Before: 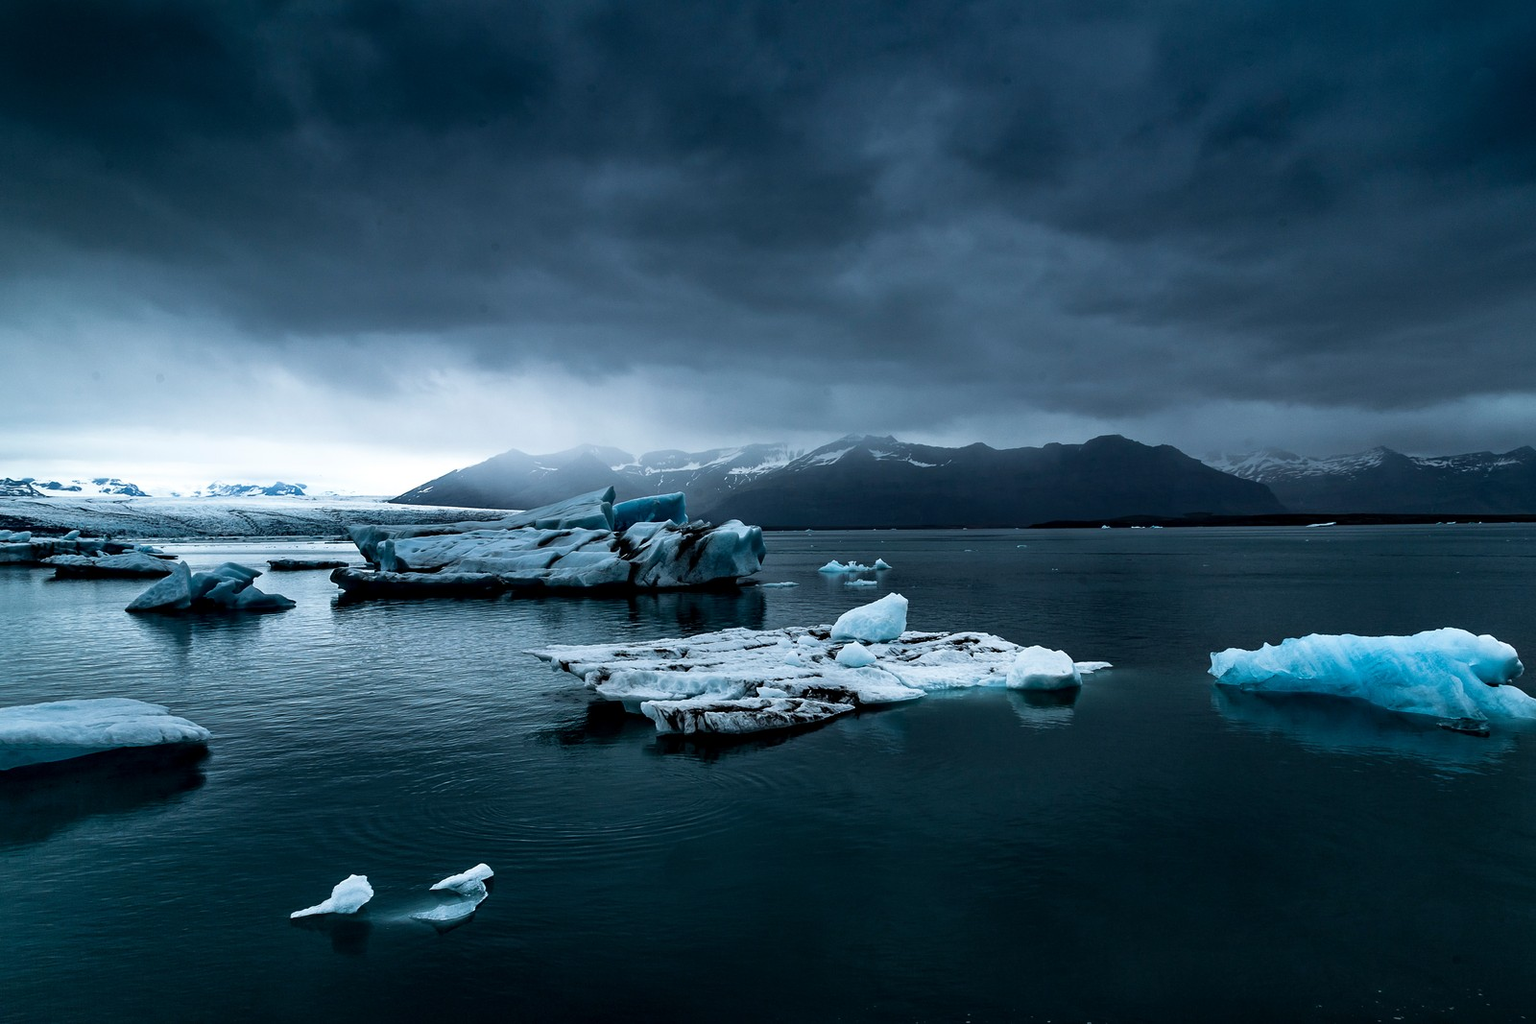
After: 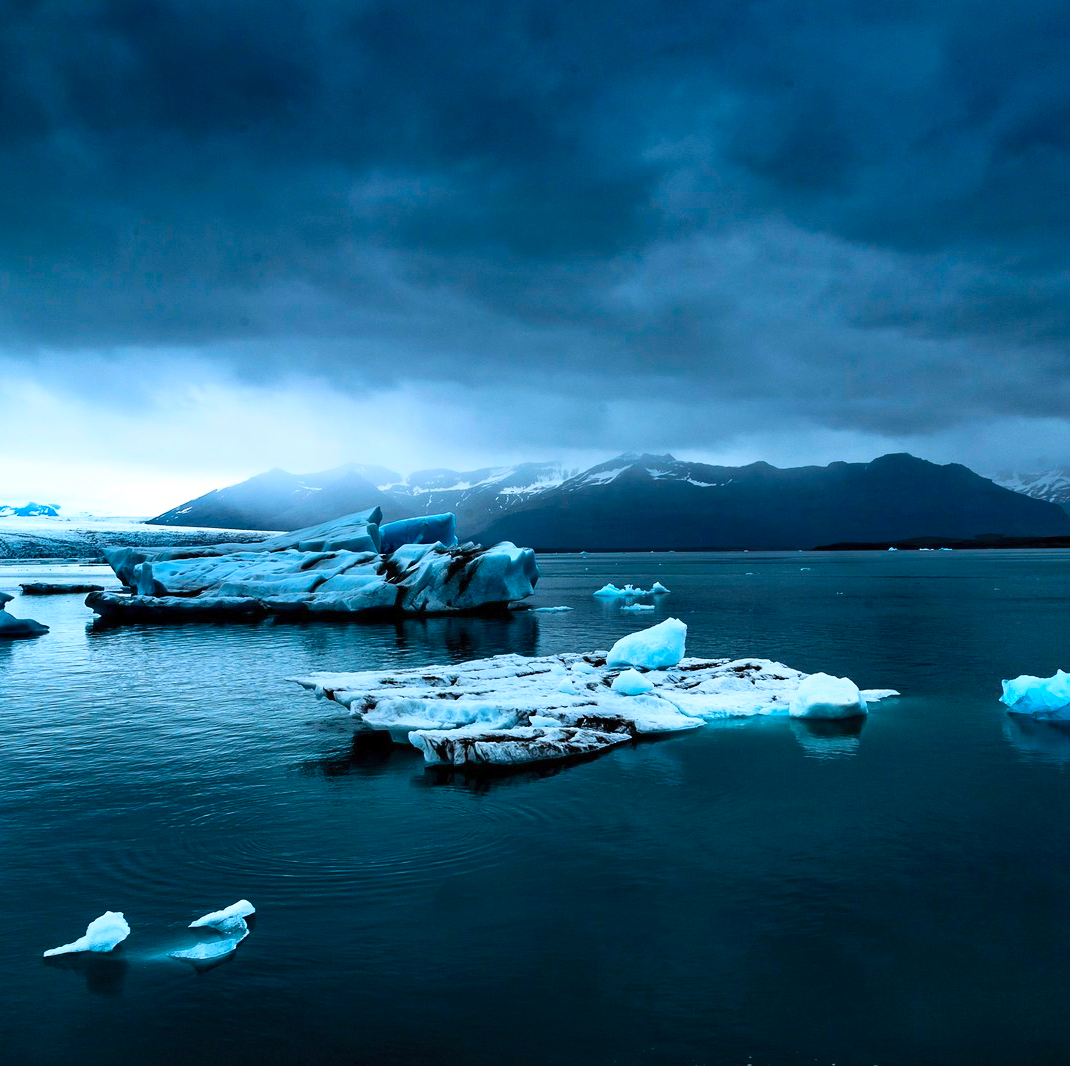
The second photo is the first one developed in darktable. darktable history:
contrast brightness saturation: contrast 0.199, brightness 0.199, saturation 0.793
crop and rotate: left 16.217%, right 16.865%
